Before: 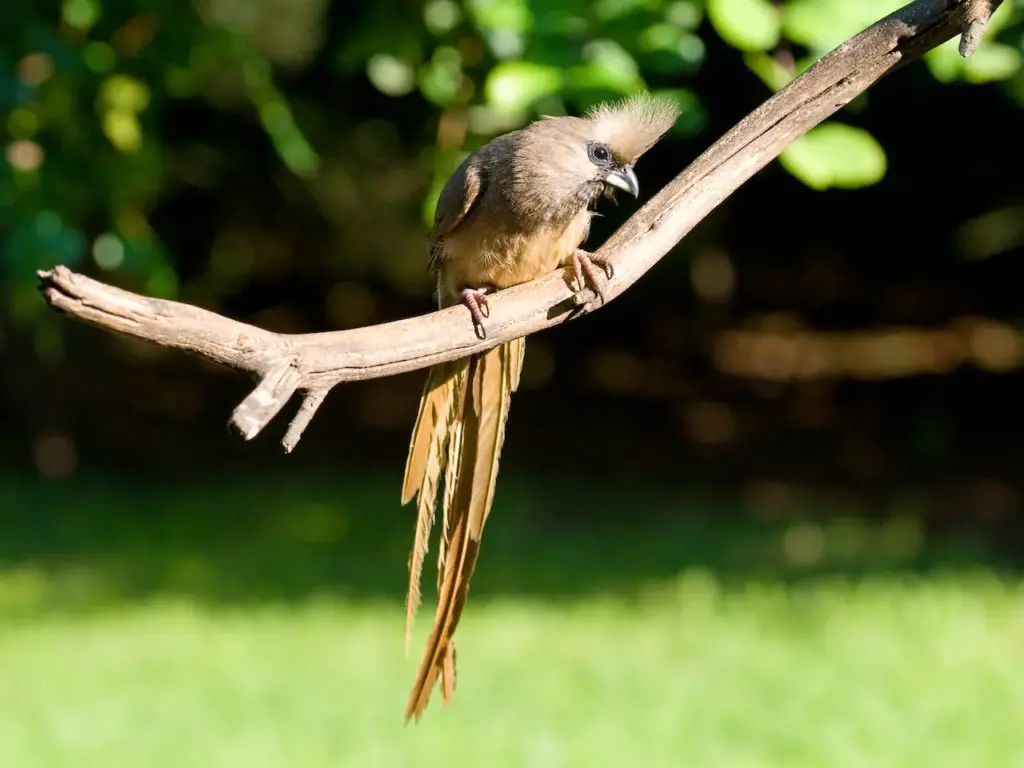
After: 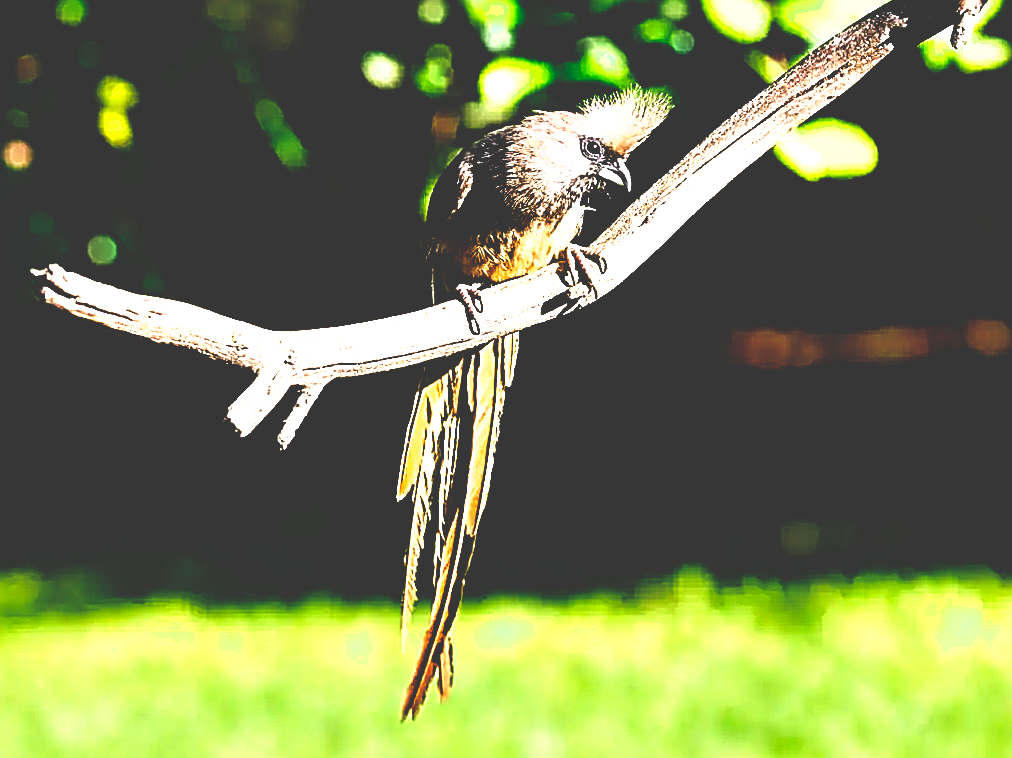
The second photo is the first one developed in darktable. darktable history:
sharpen: amount 2
base curve: curves: ch0 [(0, 0.036) (0.083, 0.04) (0.804, 1)], preserve colors none
rotate and perspective: rotation -0.45°, automatic cropping original format, crop left 0.008, crop right 0.992, crop top 0.012, crop bottom 0.988
contrast equalizer: octaves 7, y [[0.627 ×6], [0.563 ×6], [0 ×6], [0 ×6], [0 ×6]]
